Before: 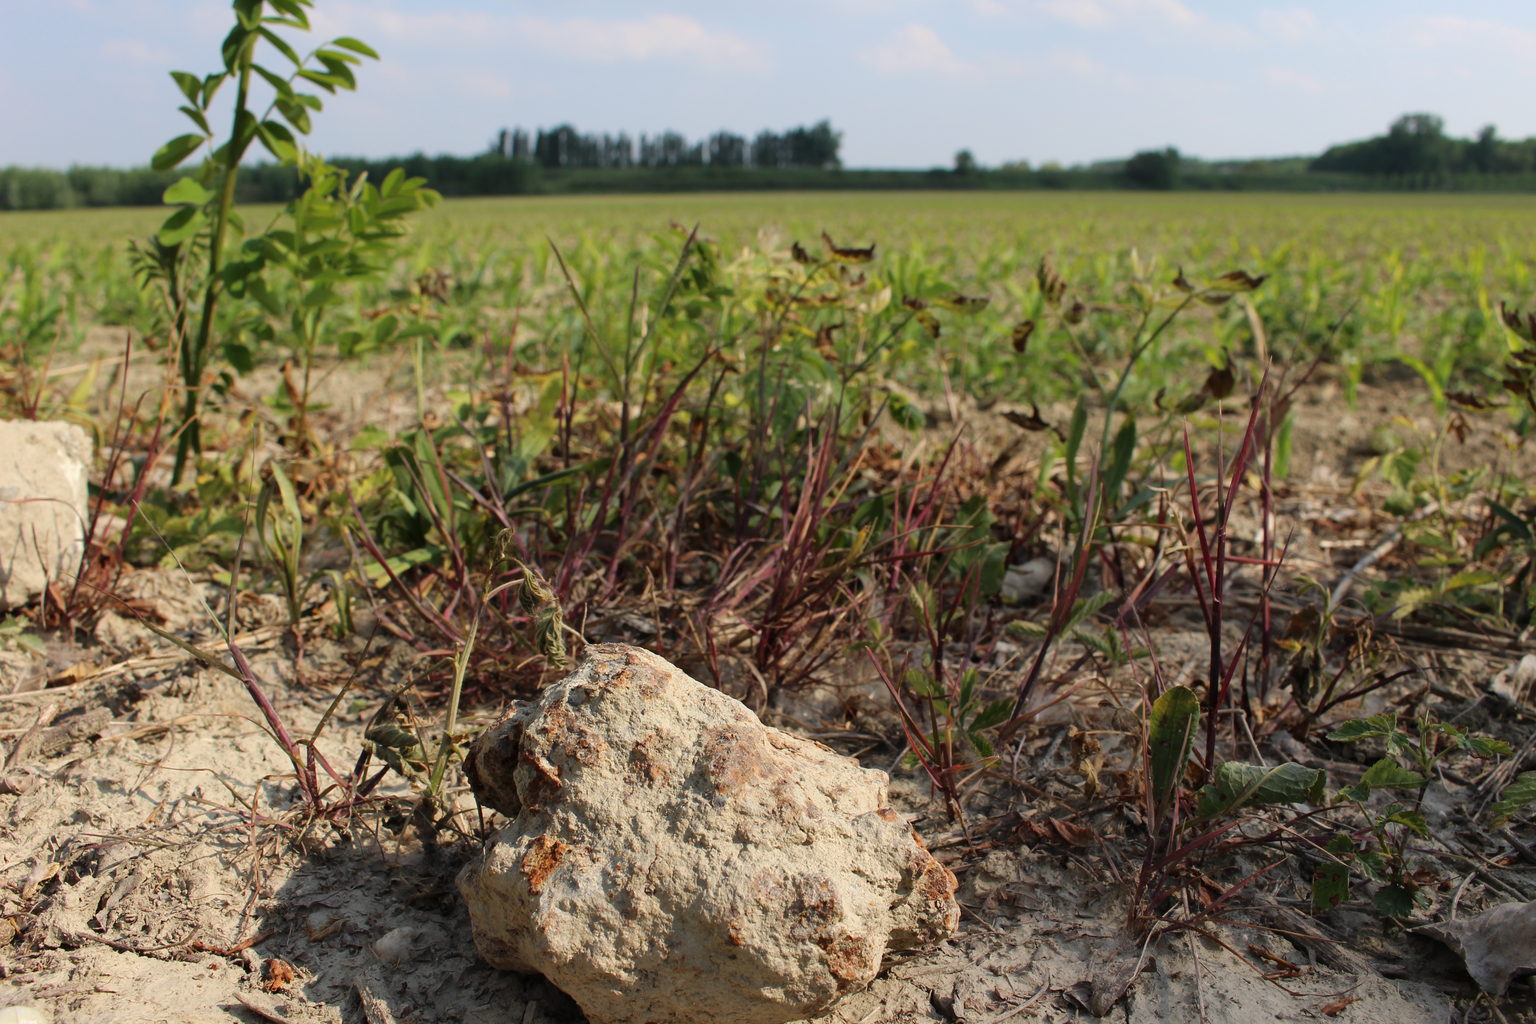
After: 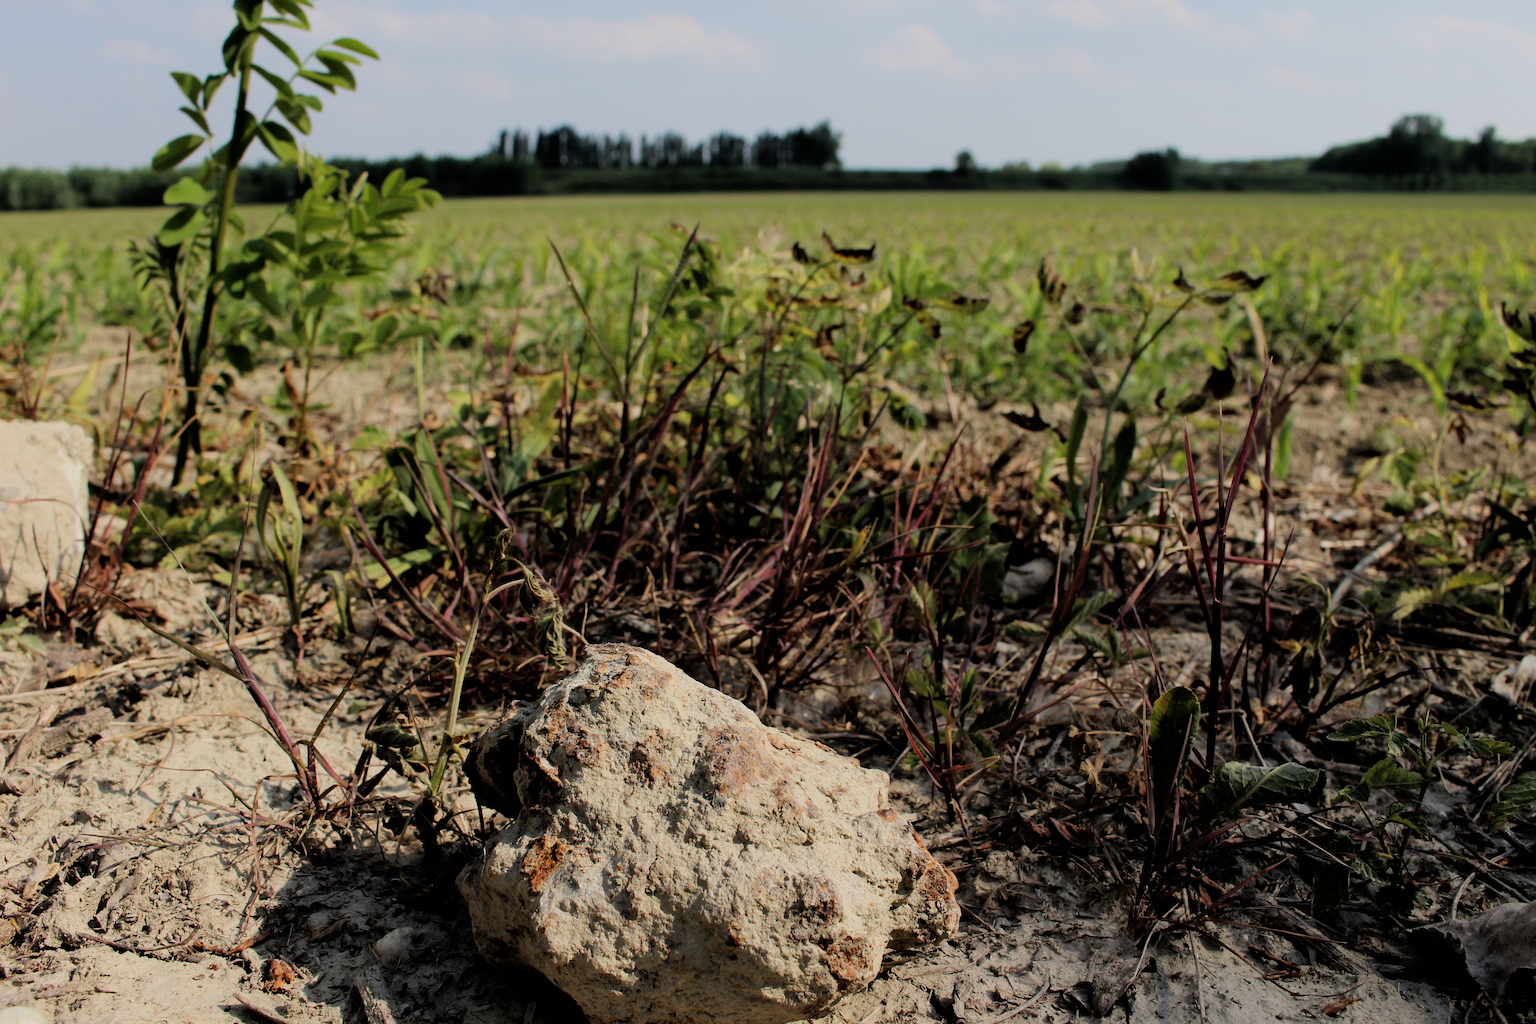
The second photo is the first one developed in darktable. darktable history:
filmic rgb: black relative exposure -5 EV, hardness 2.88, contrast 1.3
exposure: black level correction 0.001, exposure -0.2 EV, compensate highlight preservation false
